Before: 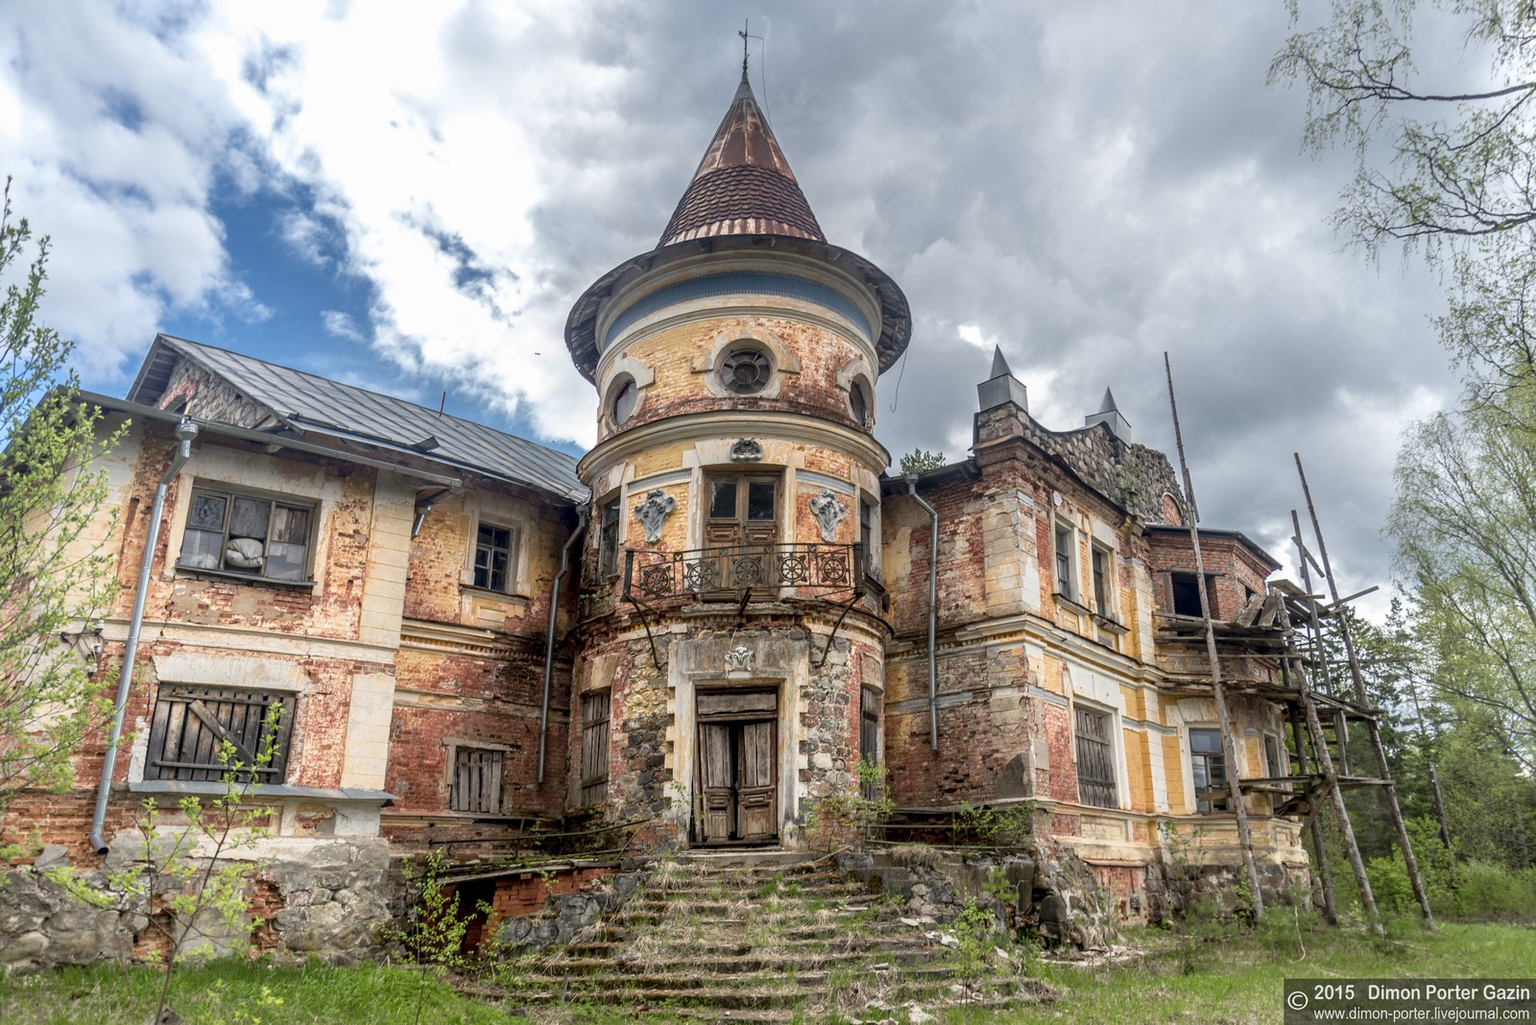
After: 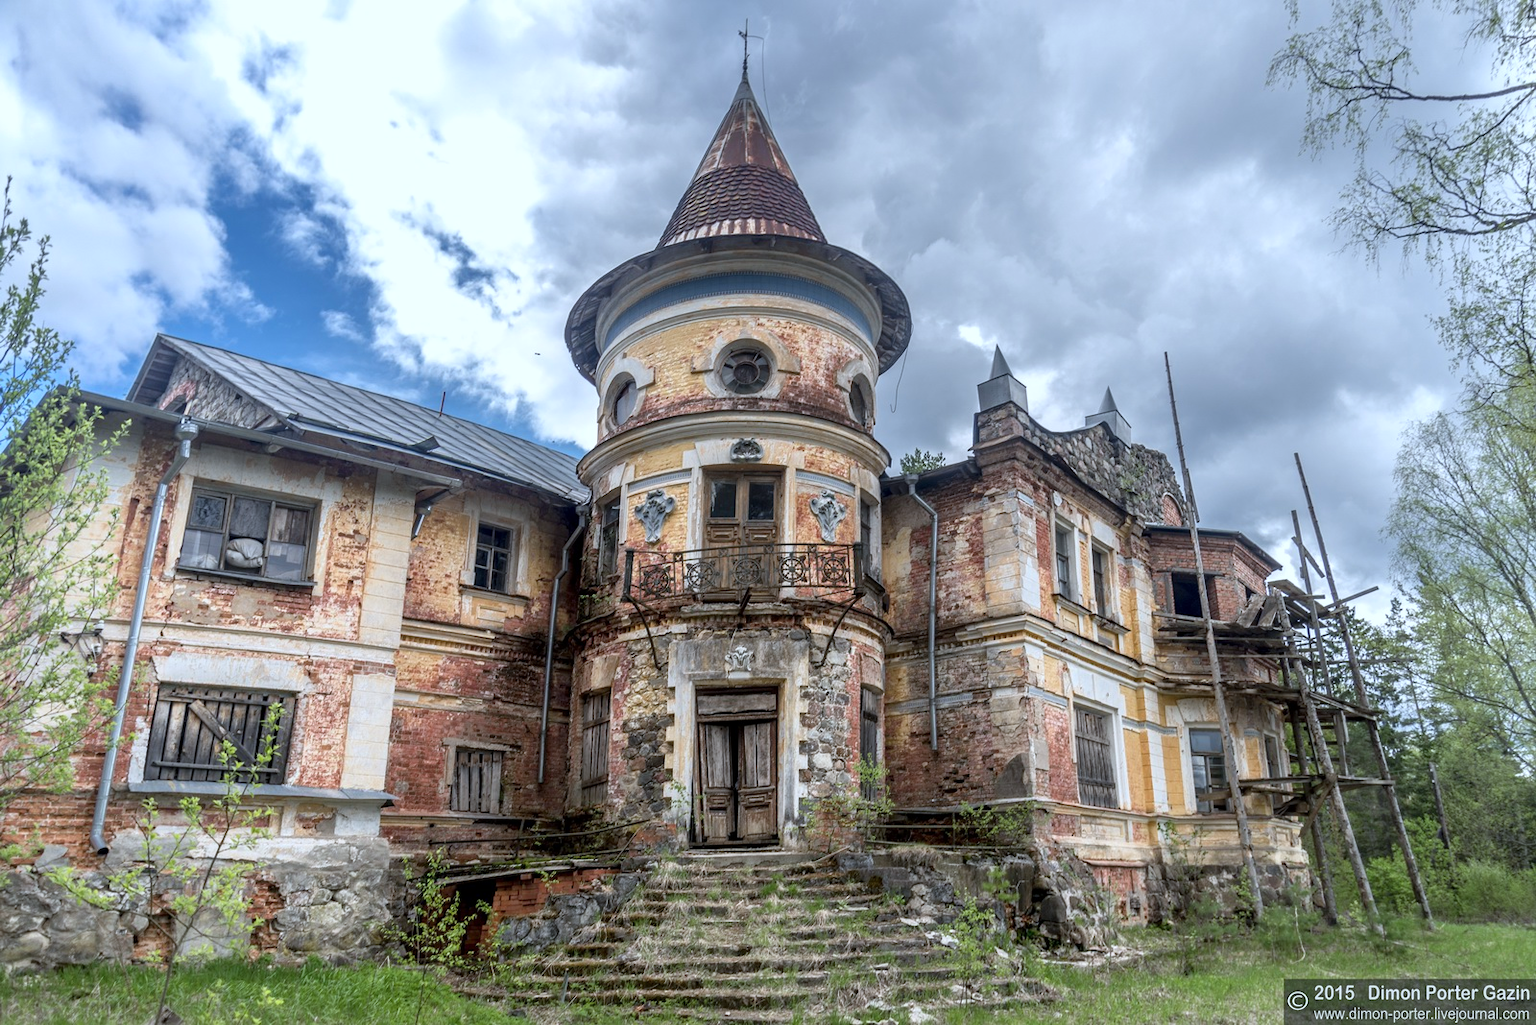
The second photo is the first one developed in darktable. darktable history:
color calibration: x 0.37, y 0.382, temperature 4313.32 K
levels: mode automatic, black 0.023%, white 99.97%, levels [0.062, 0.494, 0.925]
